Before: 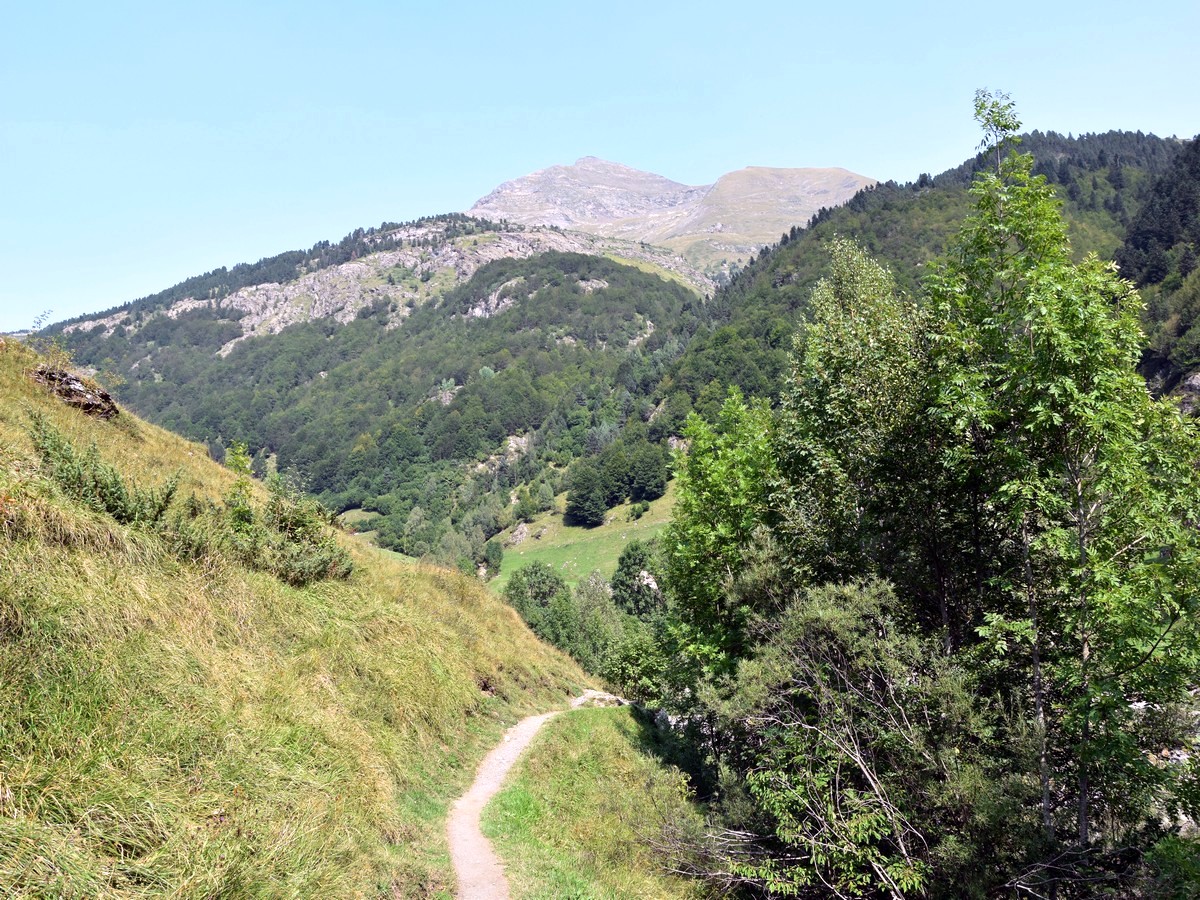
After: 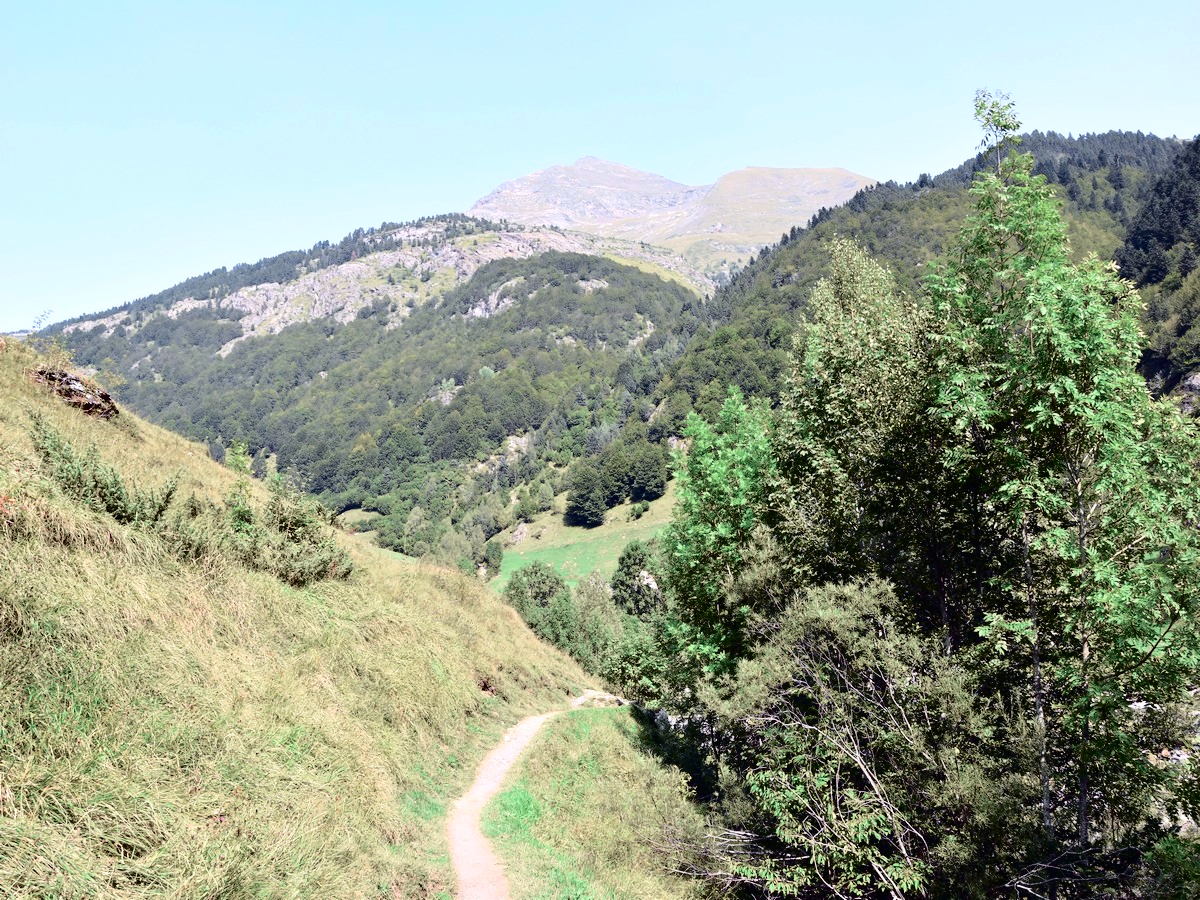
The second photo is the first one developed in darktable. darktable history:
exposure: black level correction 0.001, exposure 0.499 EV, compensate highlight preservation false
tone curve: curves: ch0 [(0, 0.009) (0.105, 0.054) (0.195, 0.132) (0.289, 0.278) (0.384, 0.391) (0.513, 0.53) (0.66, 0.667) (0.895, 0.863) (1, 0.919)]; ch1 [(0, 0) (0.161, 0.092) (0.35, 0.33) (0.403, 0.395) (0.456, 0.469) (0.502, 0.499) (0.519, 0.514) (0.576, 0.584) (0.642, 0.658) (0.701, 0.742) (1, 0.942)]; ch2 [(0, 0) (0.371, 0.362) (0.437, 0.437) (0.501, 0.5) (0.53, 0.528) (0.569, 0.564) (0.619, 0.58) (0.883, 0.752) (1, 0.929)], color space Lab, independent channels, preserve colors none
